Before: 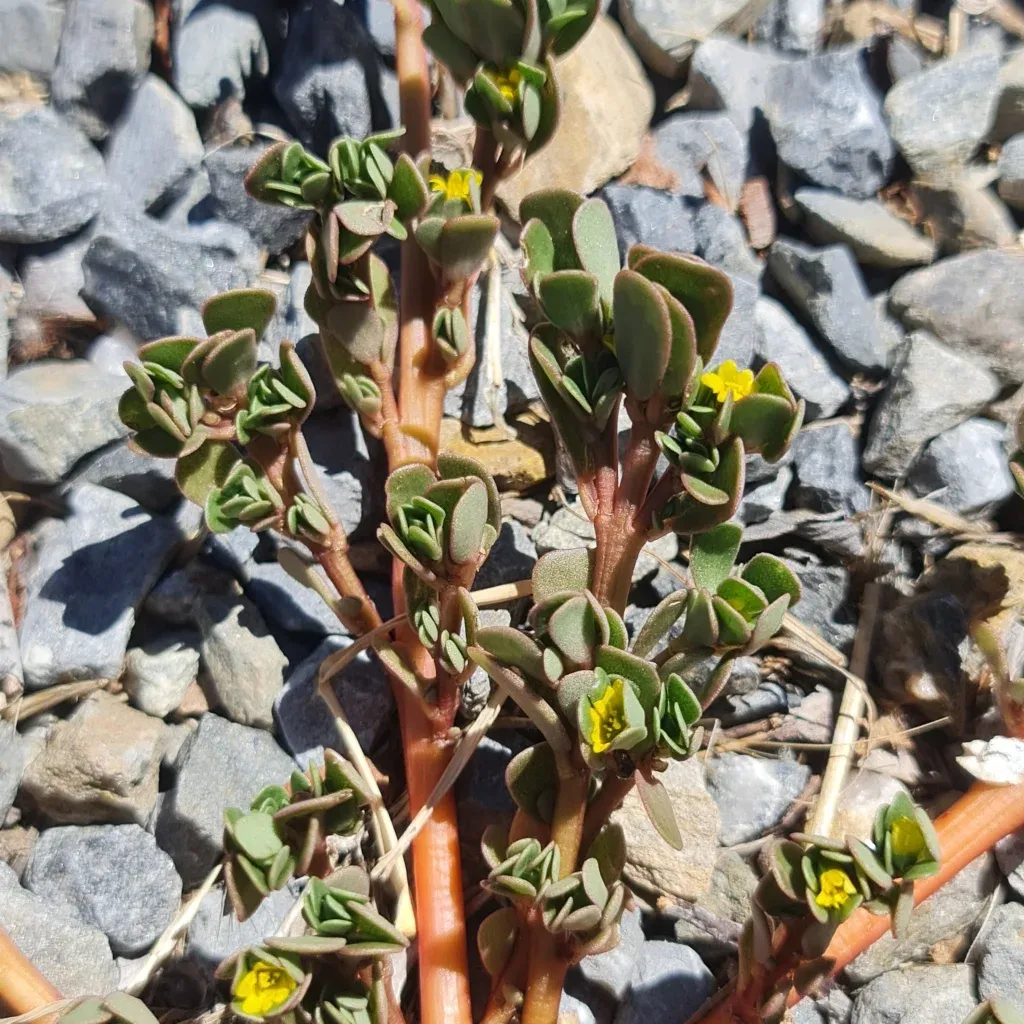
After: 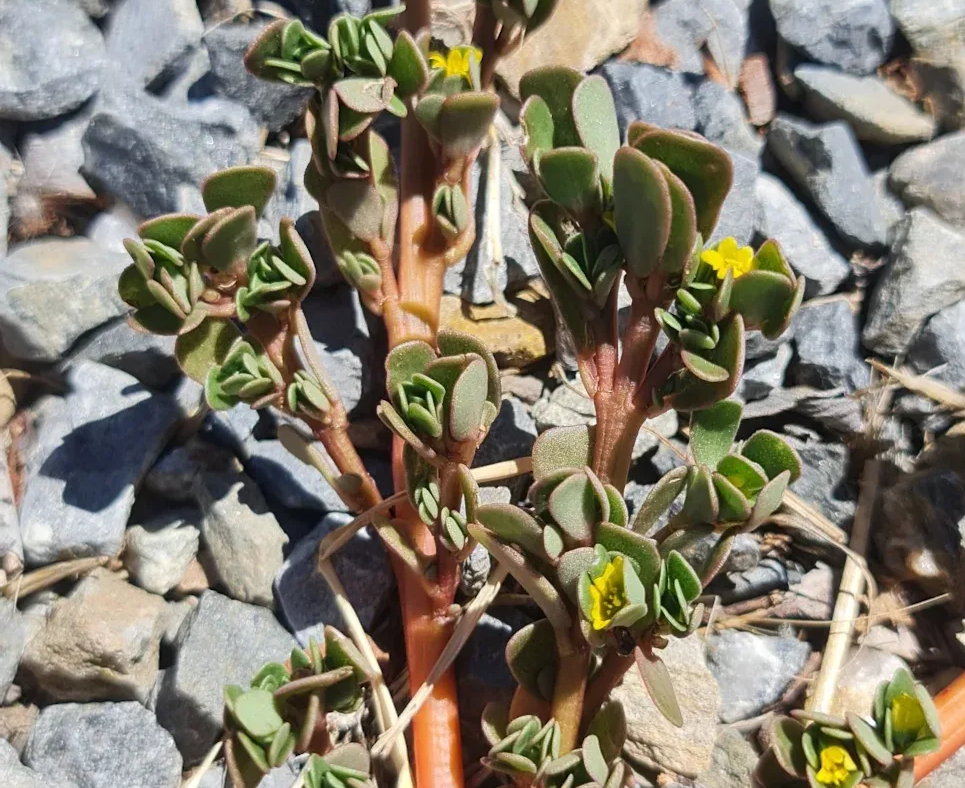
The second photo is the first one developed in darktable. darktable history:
crop and rotate: angle 0.045°, top 12.049%, right 5.617%, bottom 10.935%
